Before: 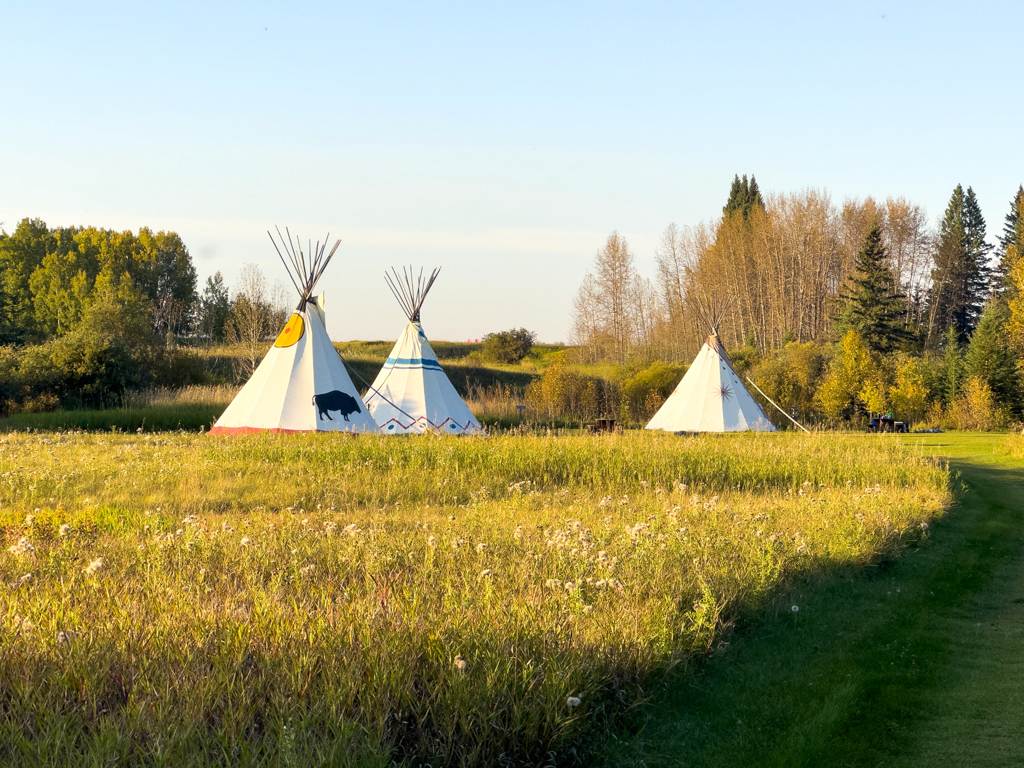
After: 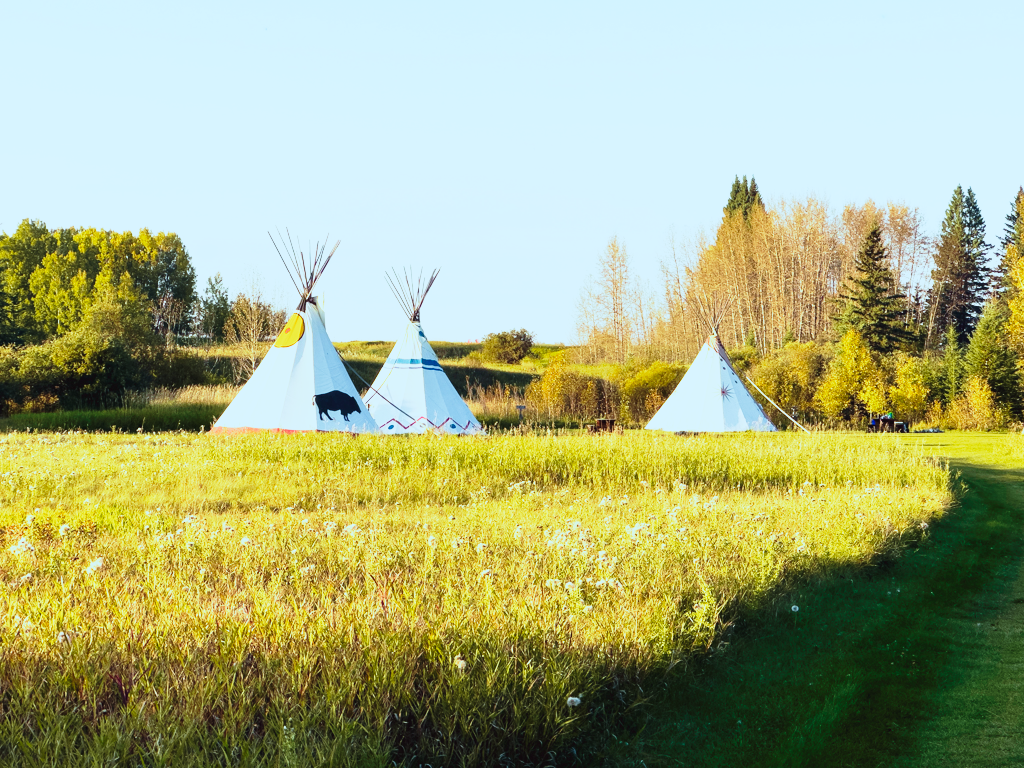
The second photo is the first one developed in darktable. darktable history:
base curve: curves: ch0 [(0, 0) (0.026, 0.03) (0.109, 0.232) (0.351, 0.748) (0.669, 0.968) (1, 1)], preserve colors none
color correction: highlights a* -10.04, highlights b* -10.12
tone curve: curves: ch0 [(0, 0.029) (0.253, 0.237) (1, 0.945)]; ch1 [(0, 0) (0.401, 0.42) (0.442, 0.47) (0.492, 0.498) (0.511, 0.523) (0.557, 0.565) (0.66, 0.683) (1, 1)]; ch2 [(0, 0) (0.394, 0.413) (0.5, 0.5) (0.578, 0.568) (1, 1)], color space Lab, independent channels, preserve colors none
velvia: on, module defaults
